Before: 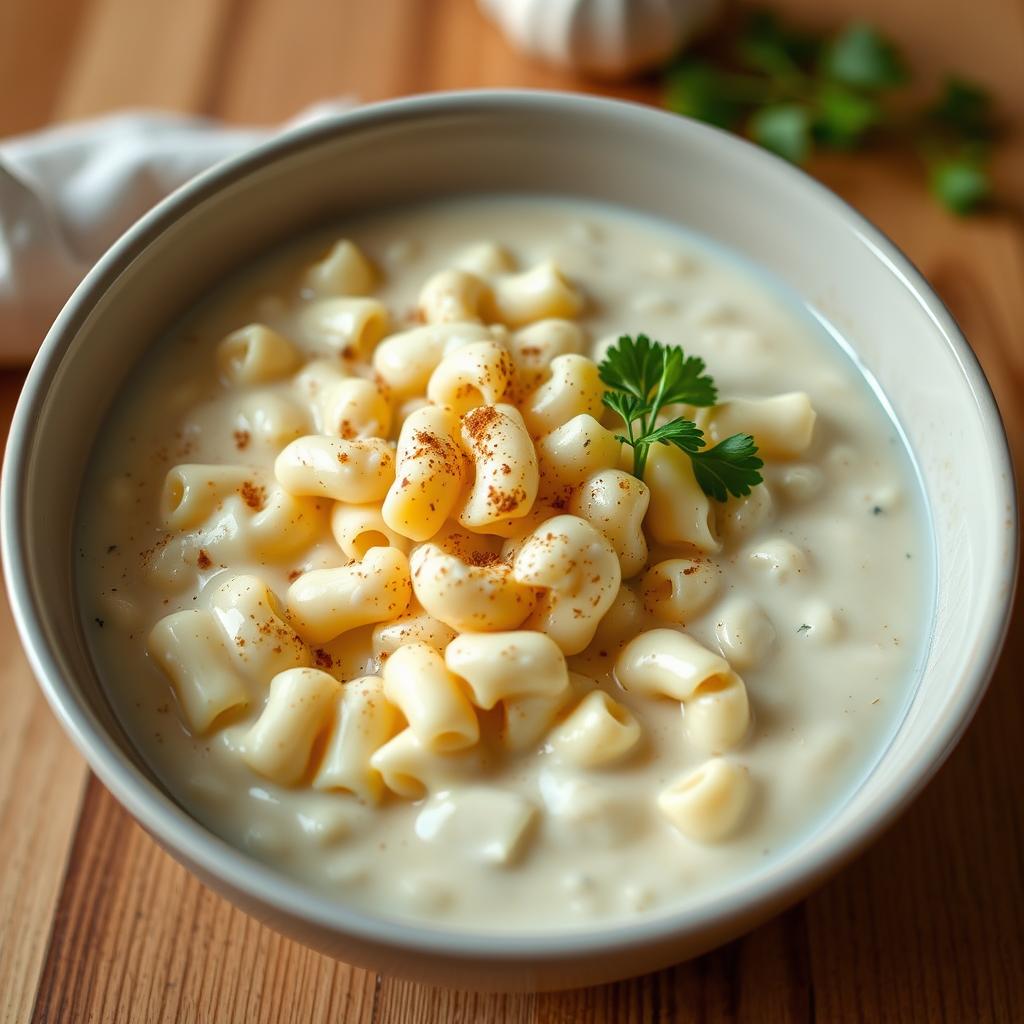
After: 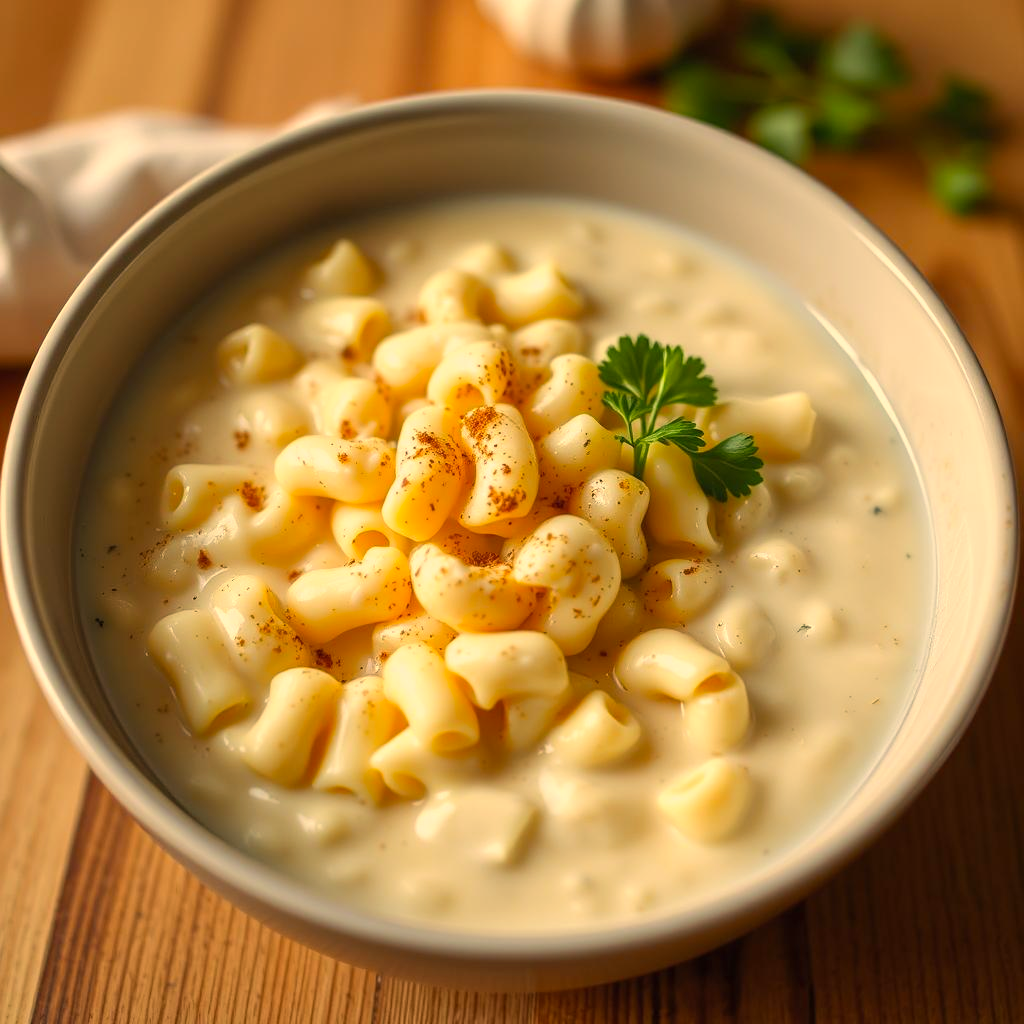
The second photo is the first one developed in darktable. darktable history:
contrast brightness saturation: contrast 0.054, brightness 0.059, saturation 0.005
tone equalizer: edges refinement/feathering 500, mask exposure compensation -1.57 EV, preserve details no
color correction: highlights a* 14.87, highlights b* 31.58
